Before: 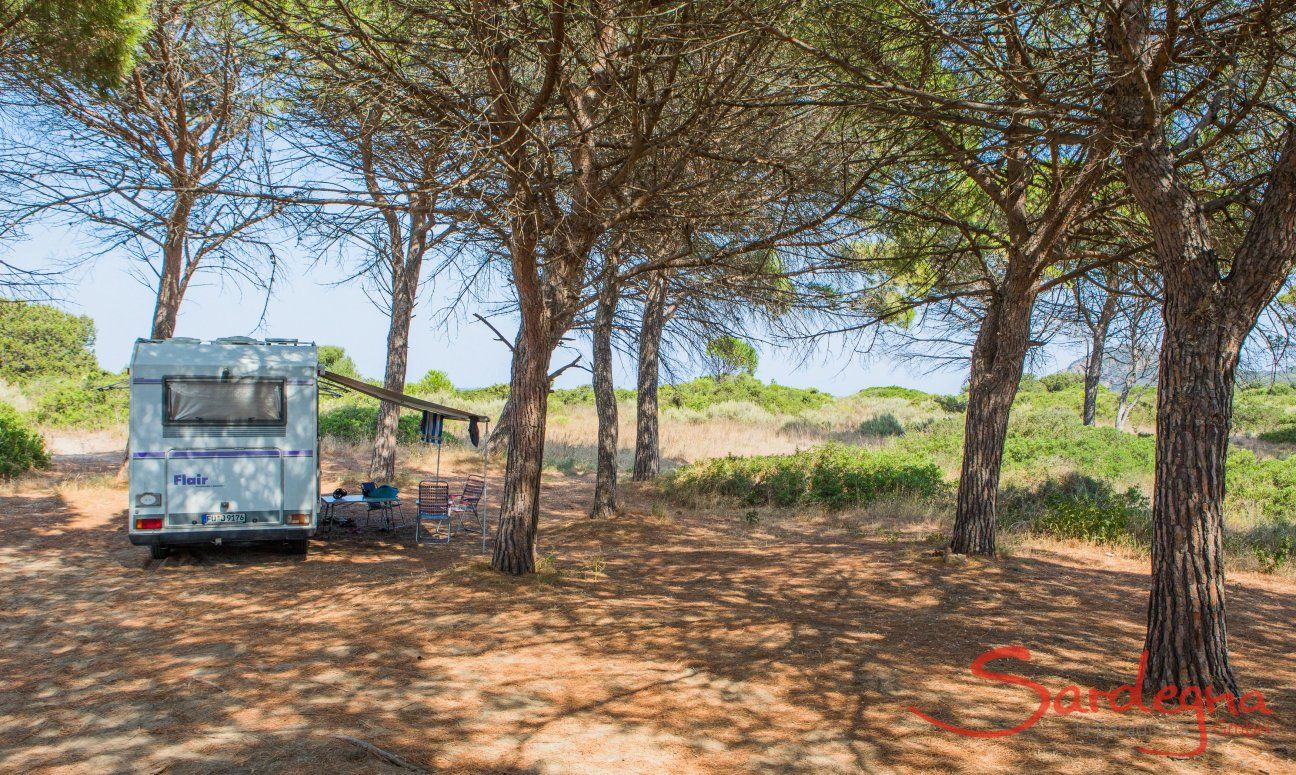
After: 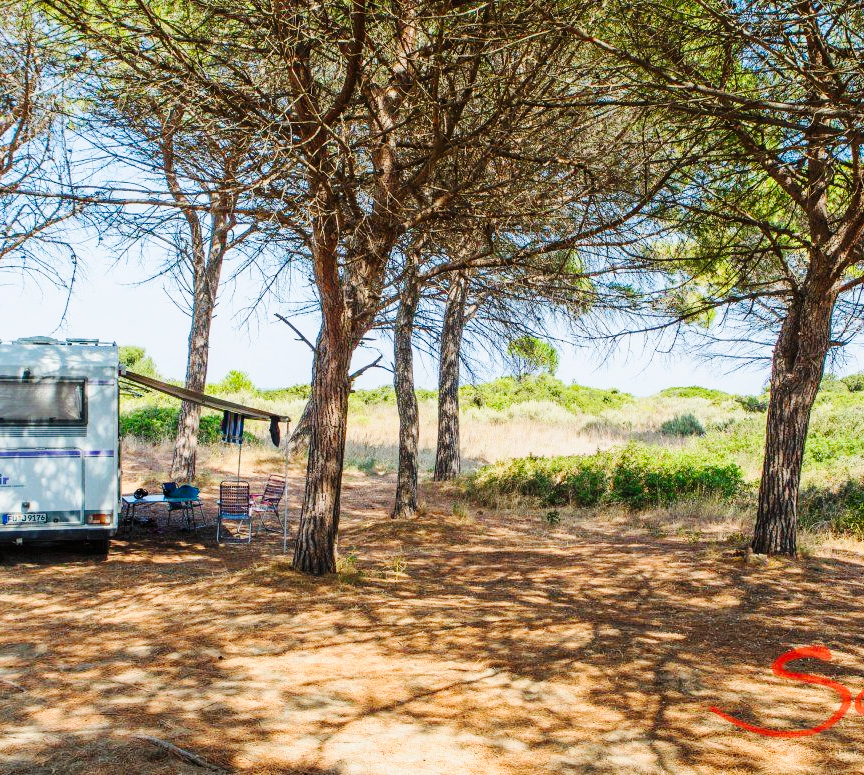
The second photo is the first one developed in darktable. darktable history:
base curve: curves: ch0 [(0, 0) (0.036, 0.025) (0.121, 0.166) (0.206, 0.329) (0.605, 0.79) (1, 1)], preserve colors none
crop: left 15.394%, right 17.883%
